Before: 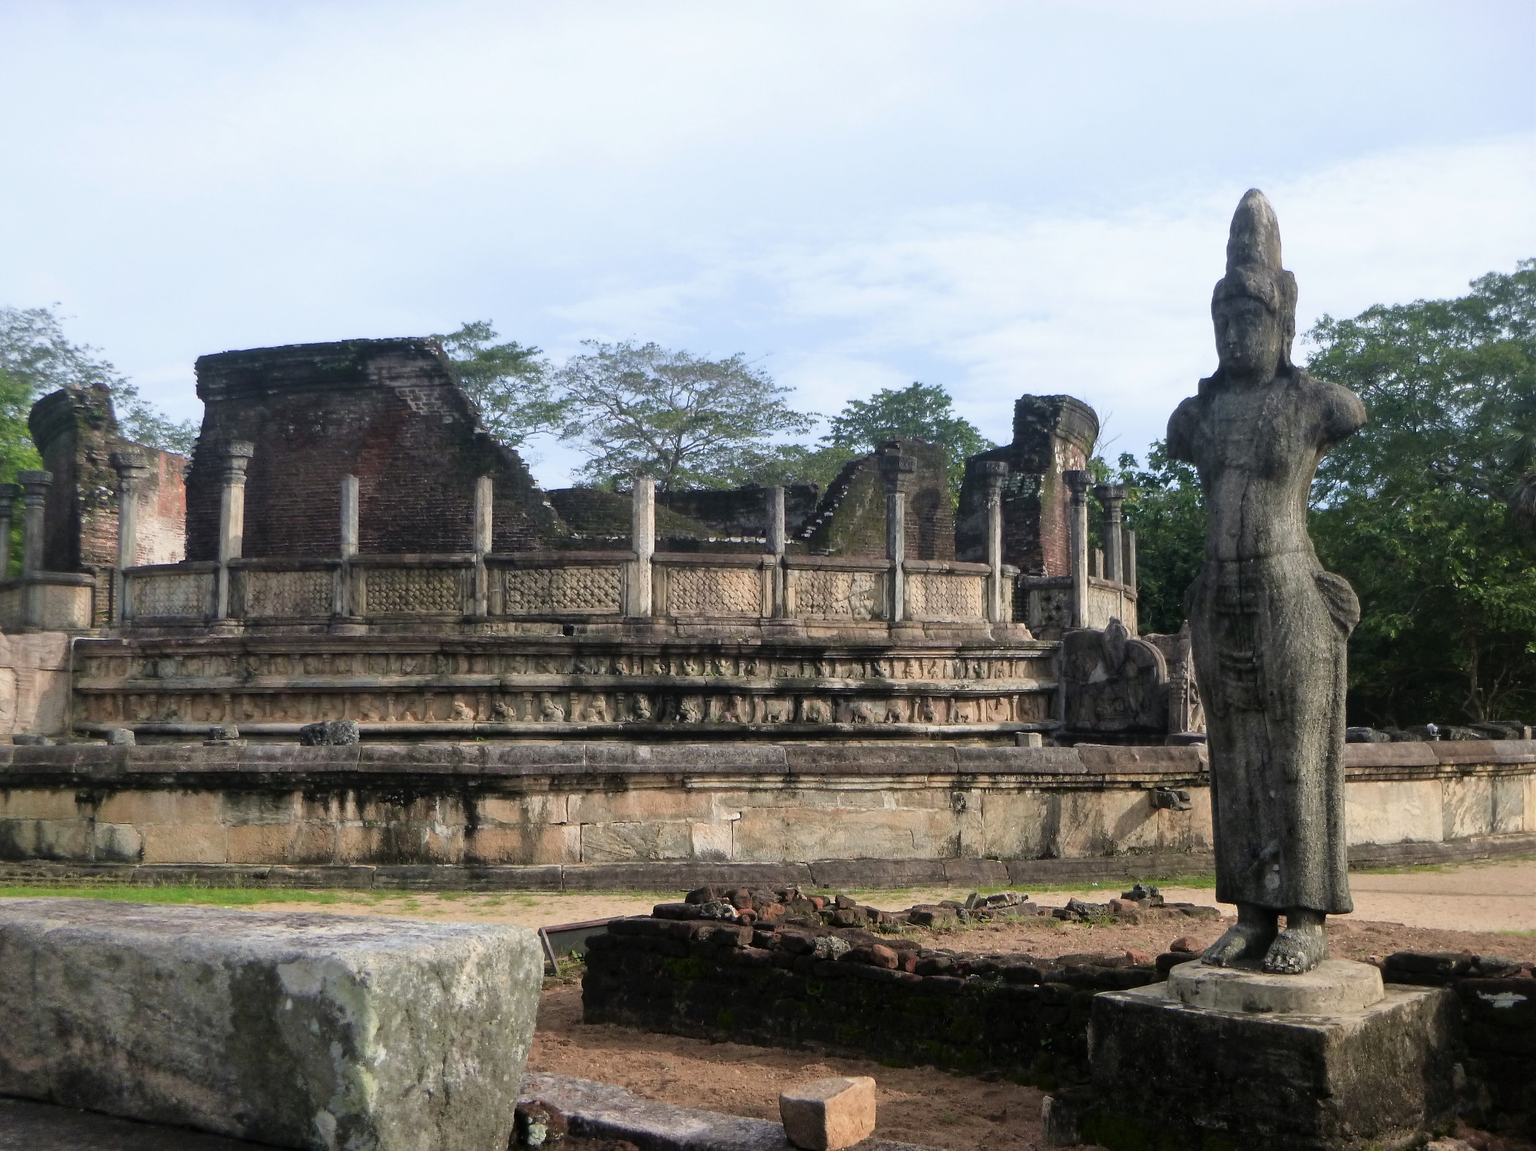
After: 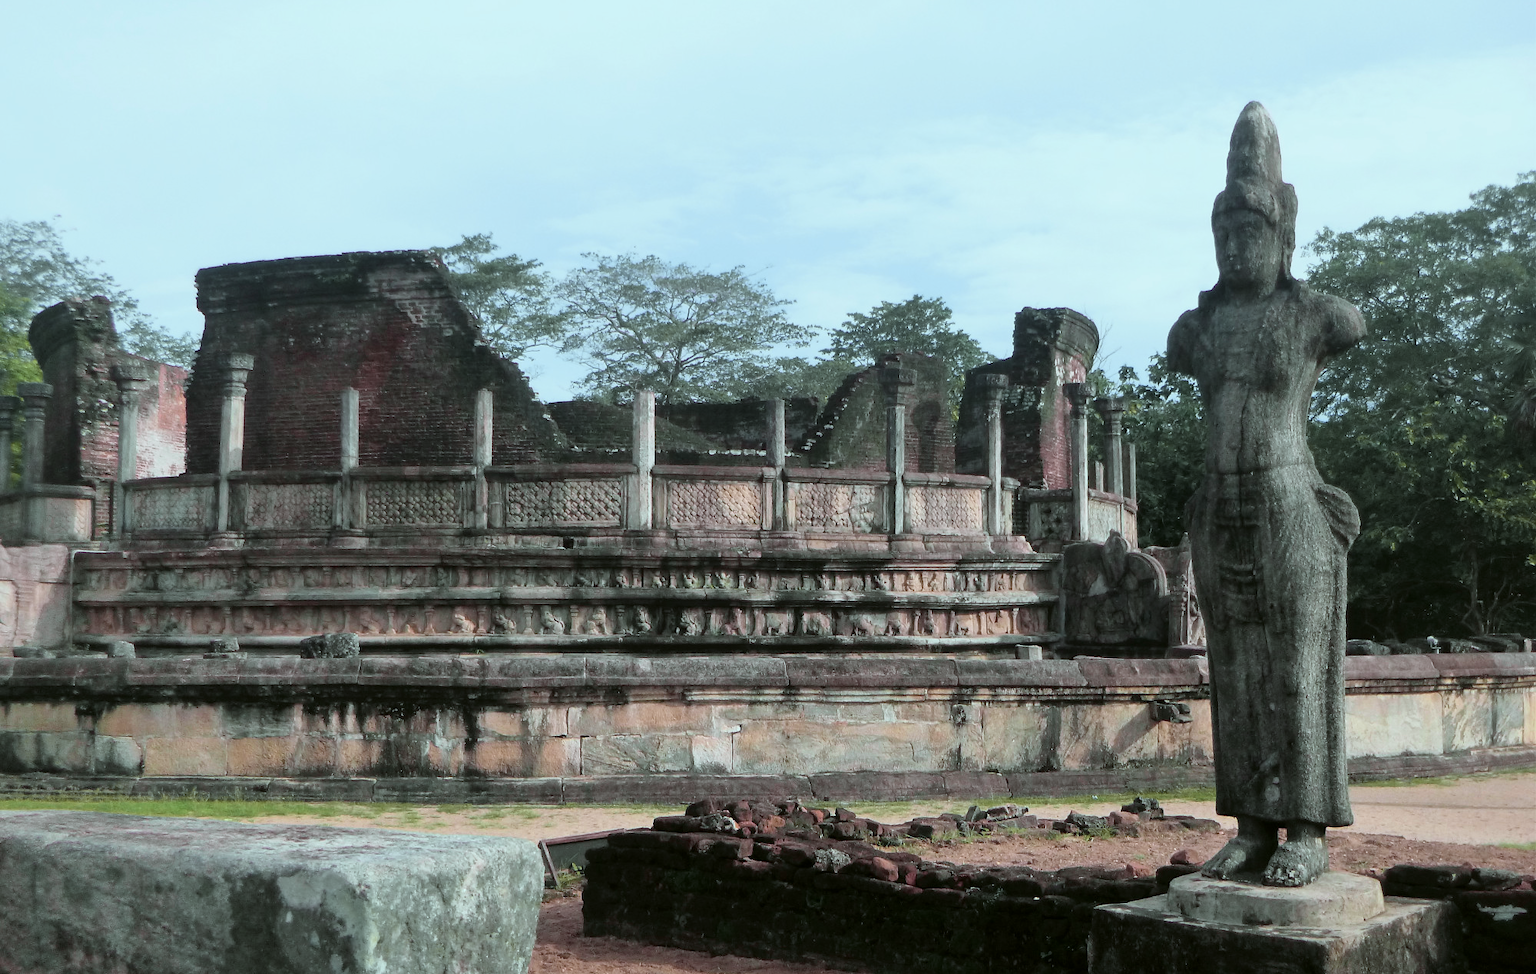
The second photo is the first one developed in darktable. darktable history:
color correction: highlights a* -5.05, highlights b* -4.02, shadows a* 3.94, shadows b* 4.08
tone curve: curves: ch0 [(0, 0) (0.822, 0.825) (0.994, 0.955)]; ch1 [(0, 0) (0.226, 0.261) (0.383, 0.397) (0.46, 0.46) (0.498, 0.479) (0.524, 0.523) (0.578, 0.575) (1, 1)]; ch2 [(0, 0) (0.438, 0.456) (0.5, 0.498) (0.547, 0.515) (0.597, 0.58) (0.629, 0.603) (1, 1)], color space Lab, independent channels, preserve colors none
crop: top 7.607%, bottom 7.73%
